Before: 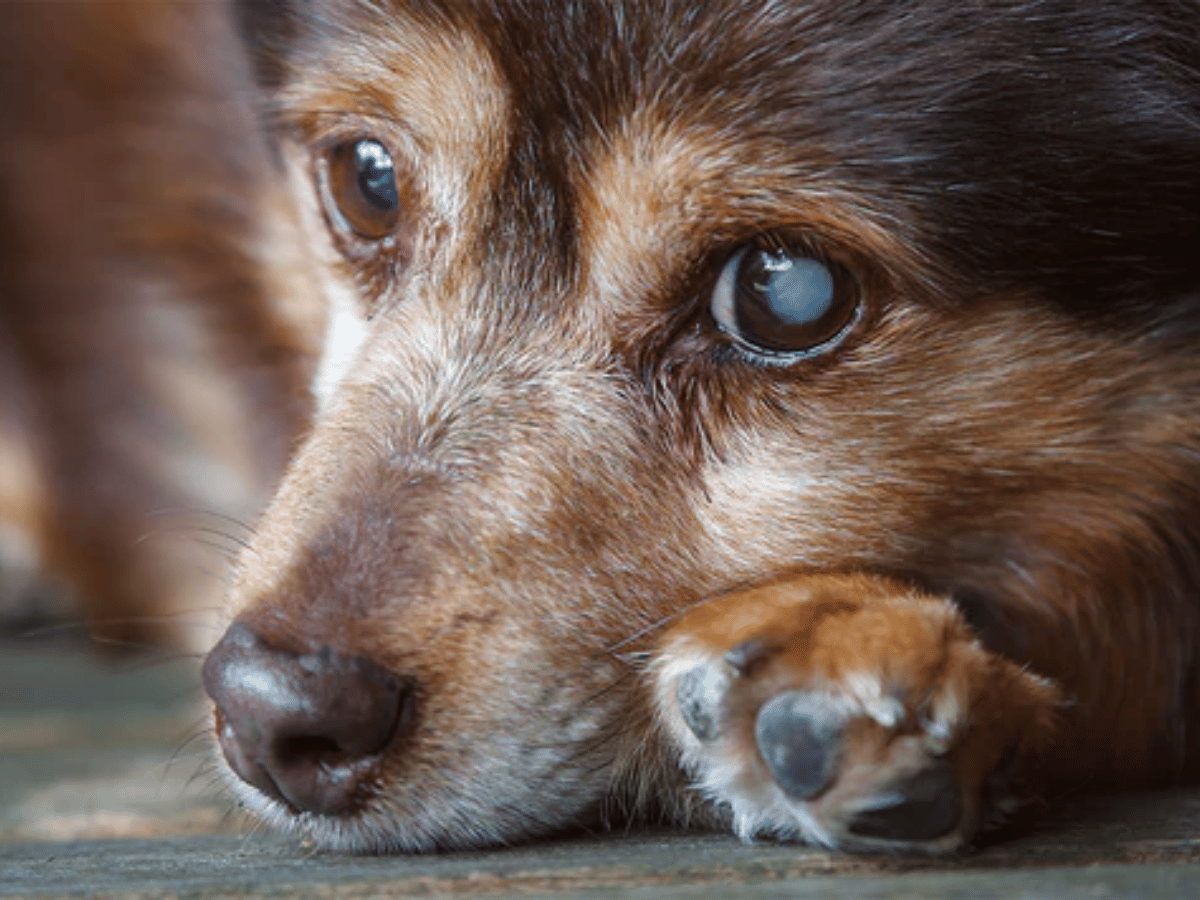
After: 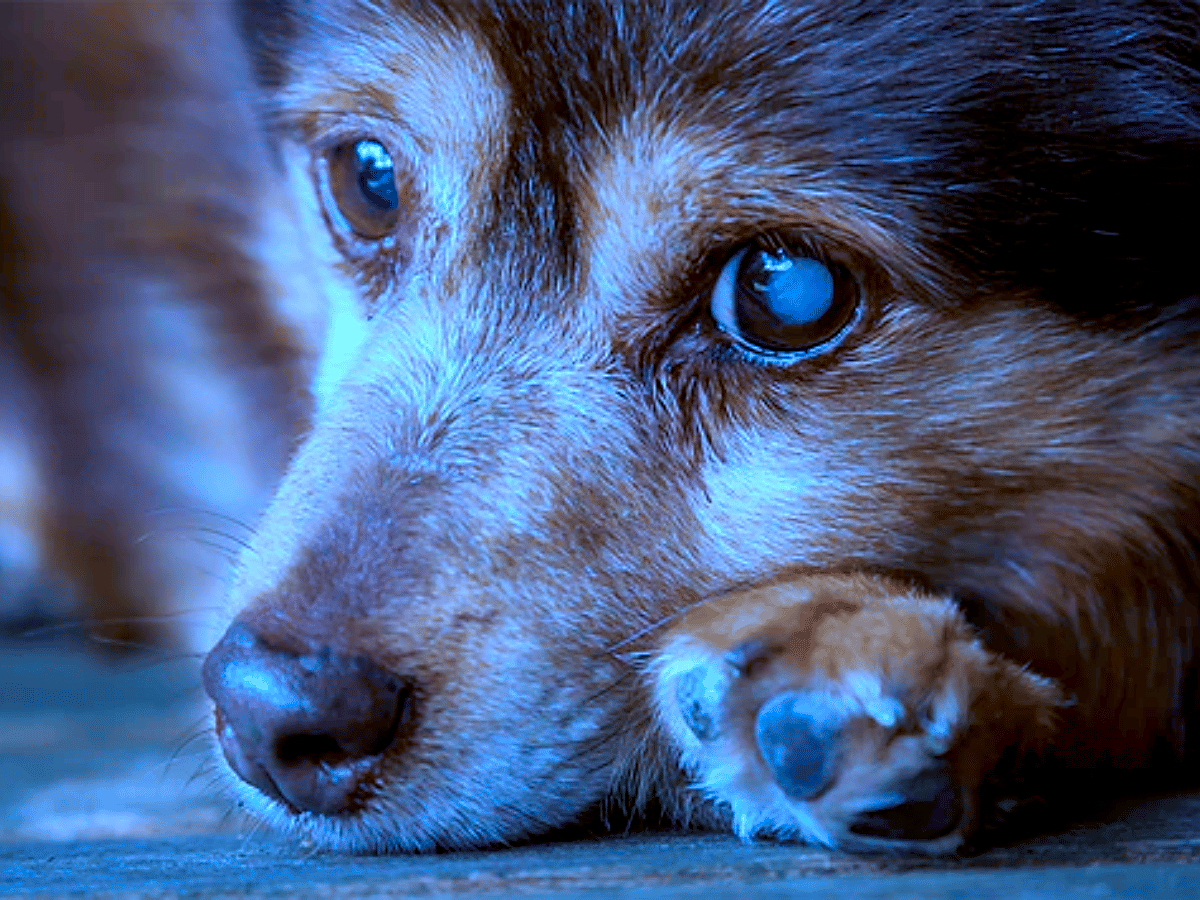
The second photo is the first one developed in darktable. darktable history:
color calibration: illuminant as shot in camera, x 0.462, y 0.419, temperature 2651.64 K
exposure: black level correction 0.009, exposure 0.014 EV, compensate highlight preservation false
sharpen: on, module defaults
